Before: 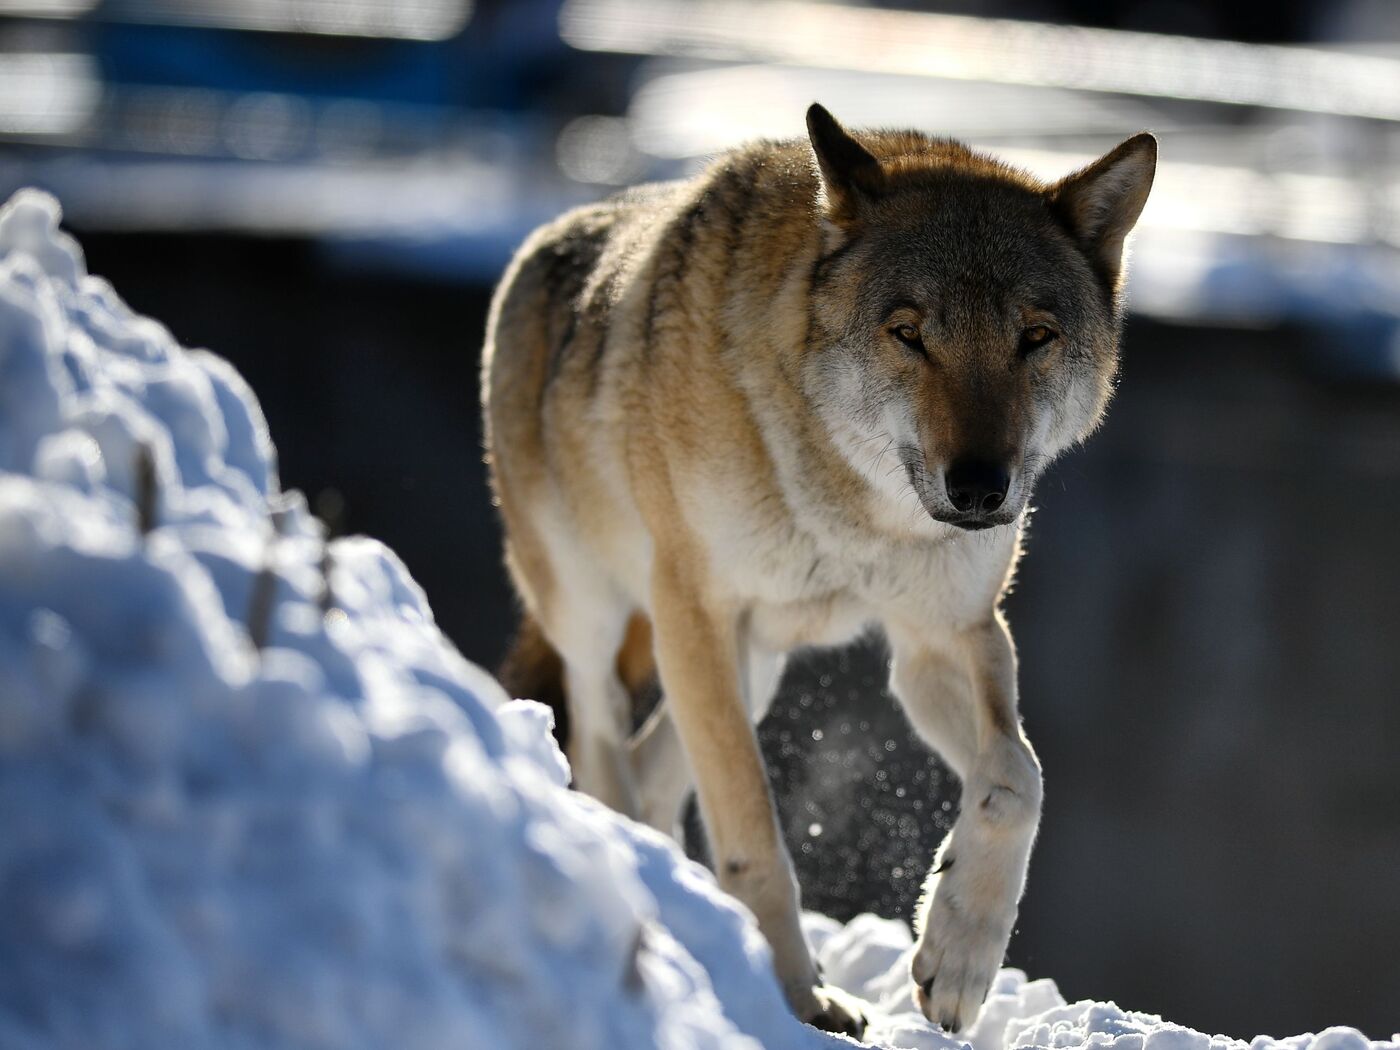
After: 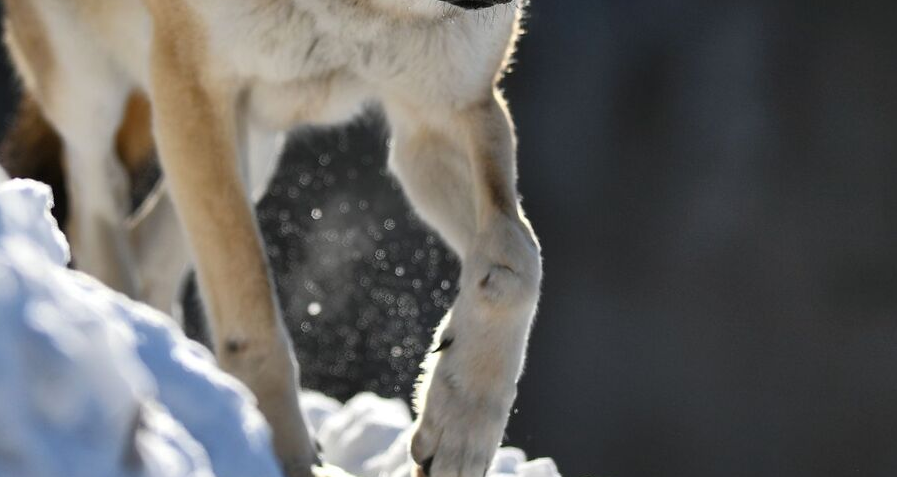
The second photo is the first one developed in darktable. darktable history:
crop and rotate: left 35.902%, top 49.671%, bottom 4.822%
